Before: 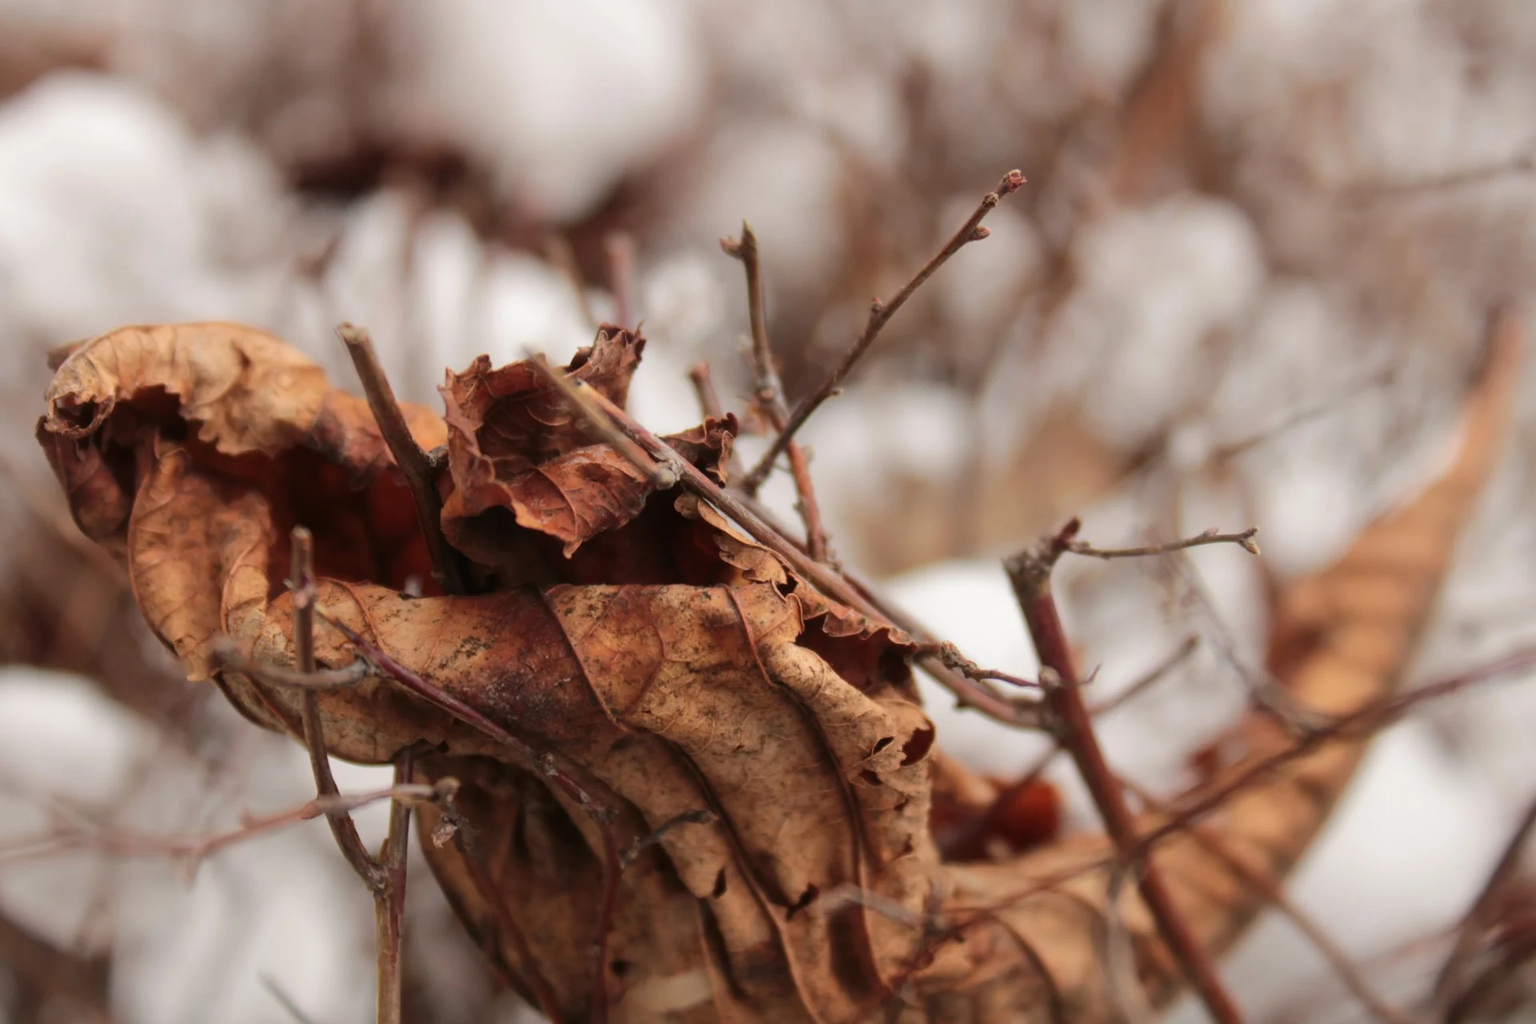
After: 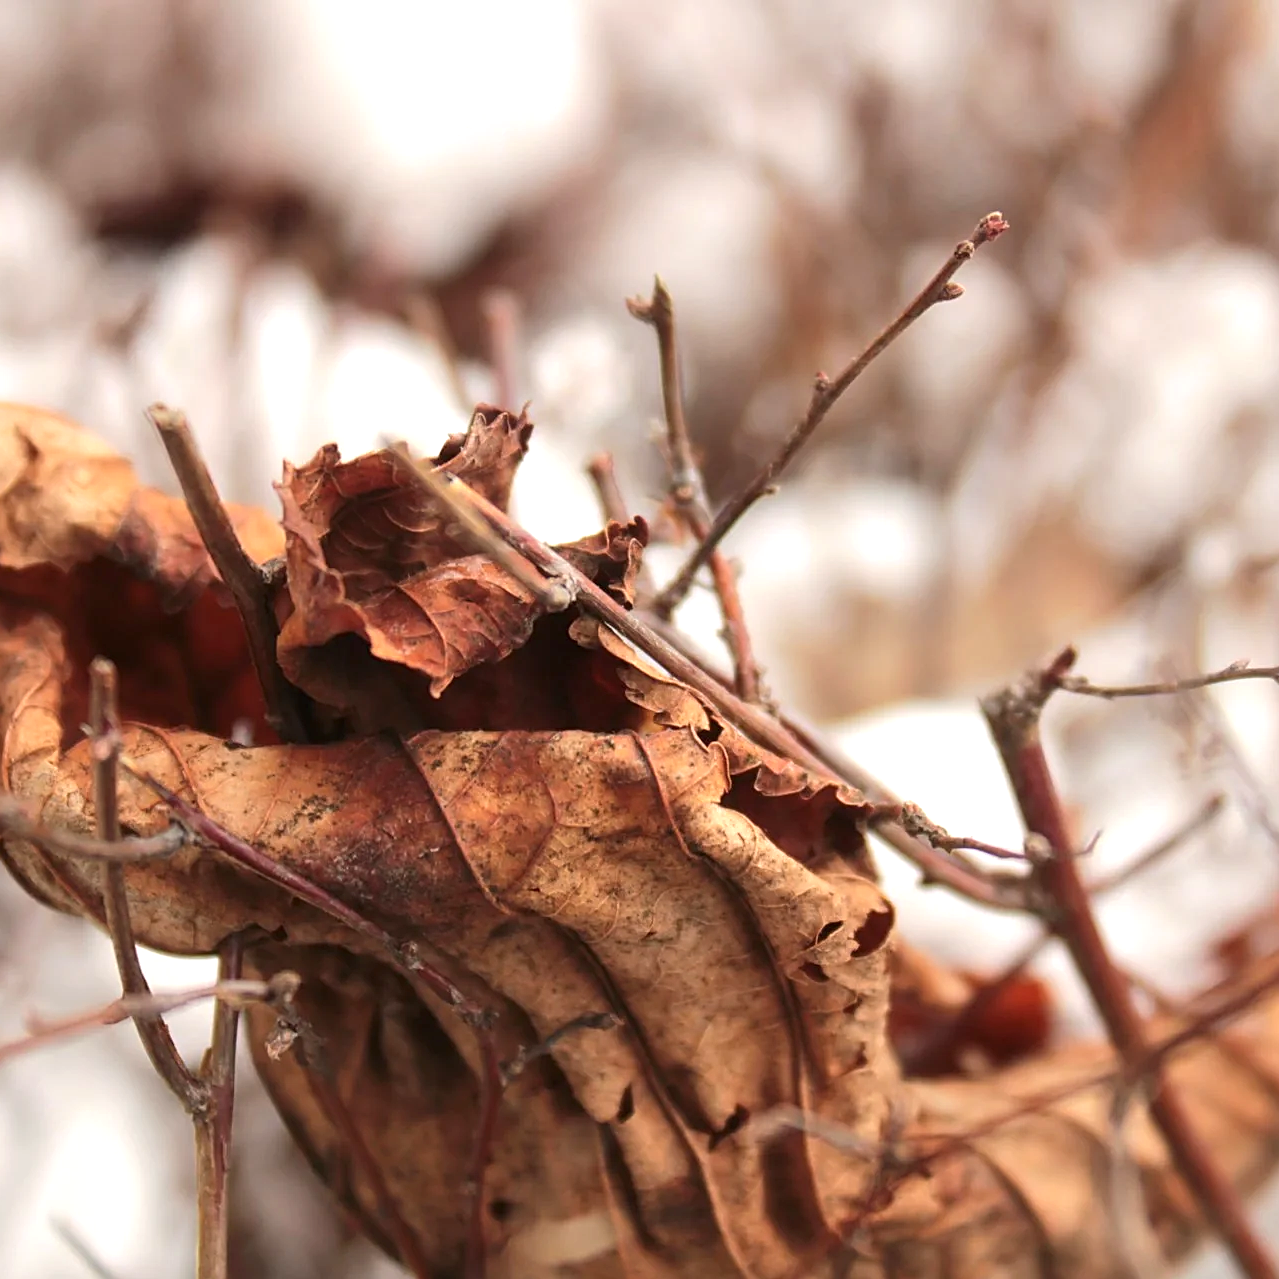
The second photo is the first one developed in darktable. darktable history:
exposure: exposure 0.7 EV, compensate highlight preservation false
color calibration: illuminant same as pipeline (D50), x 0.346, y 0.359, temperature 5002.42 K
sharpen: on, module defaults
crop and rotate: left 14.292%, right 19.041%
